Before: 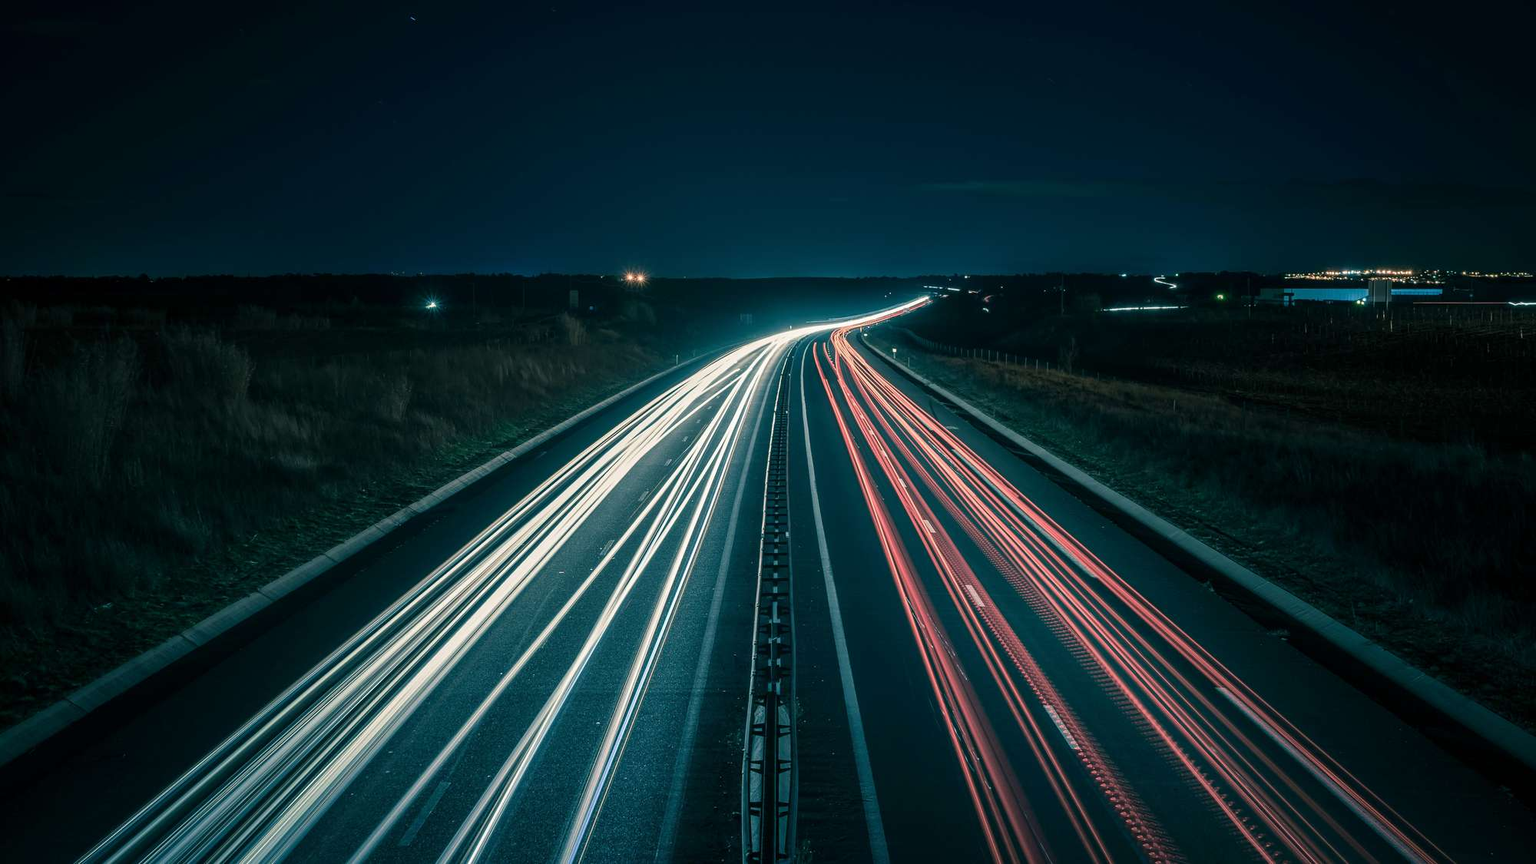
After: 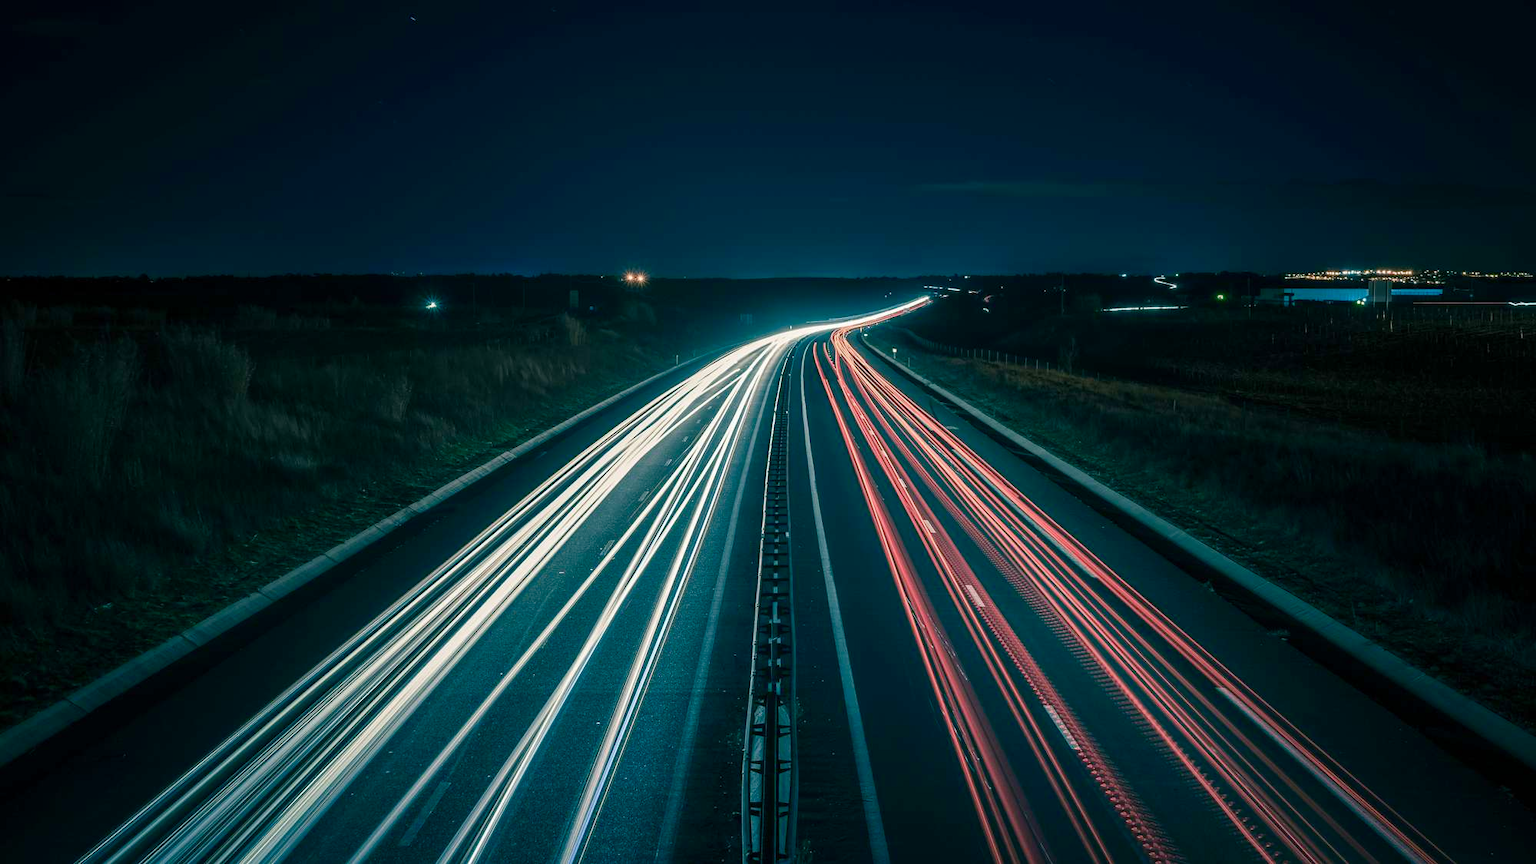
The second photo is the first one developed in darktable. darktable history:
color balance rgb: perceptual saturation grading › global saturation 20%, perceptual saturation grading › highlights -25%, perceptual saturation grading › shadows 25%
